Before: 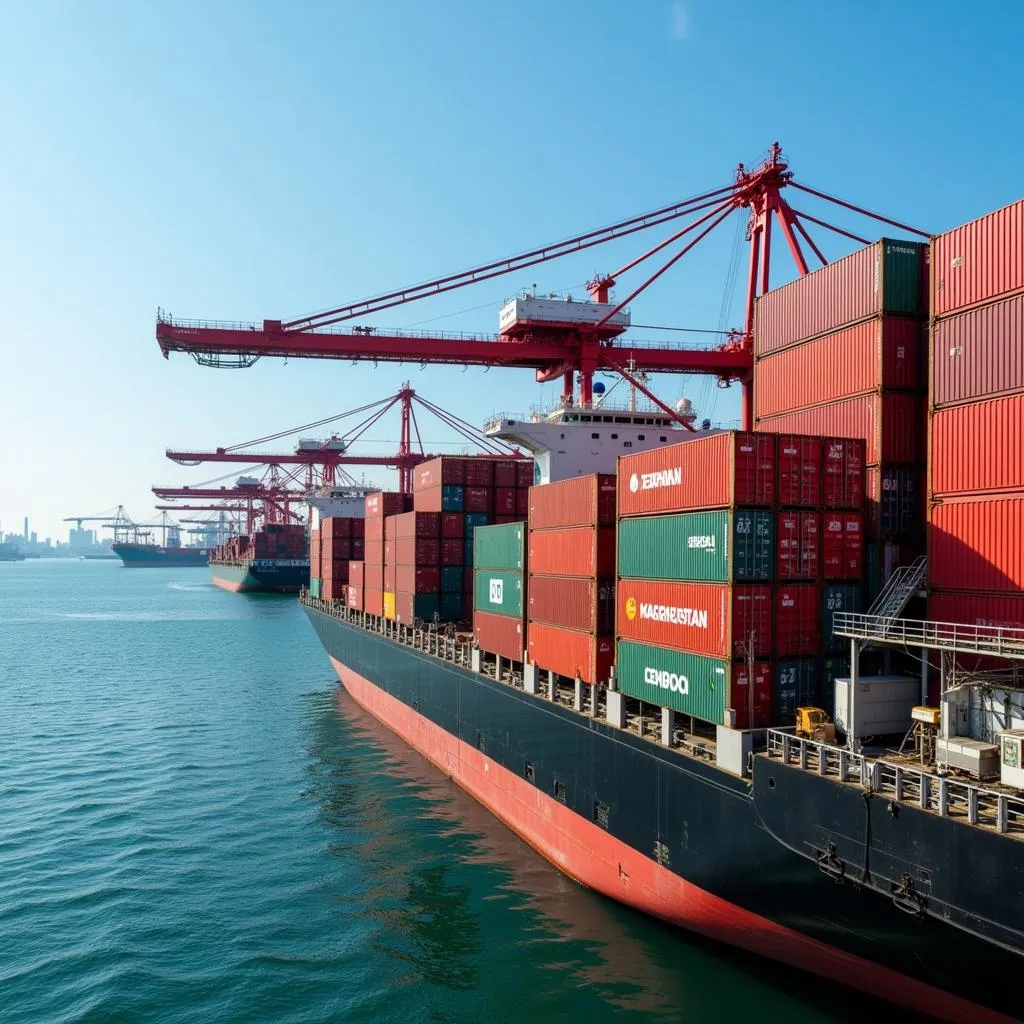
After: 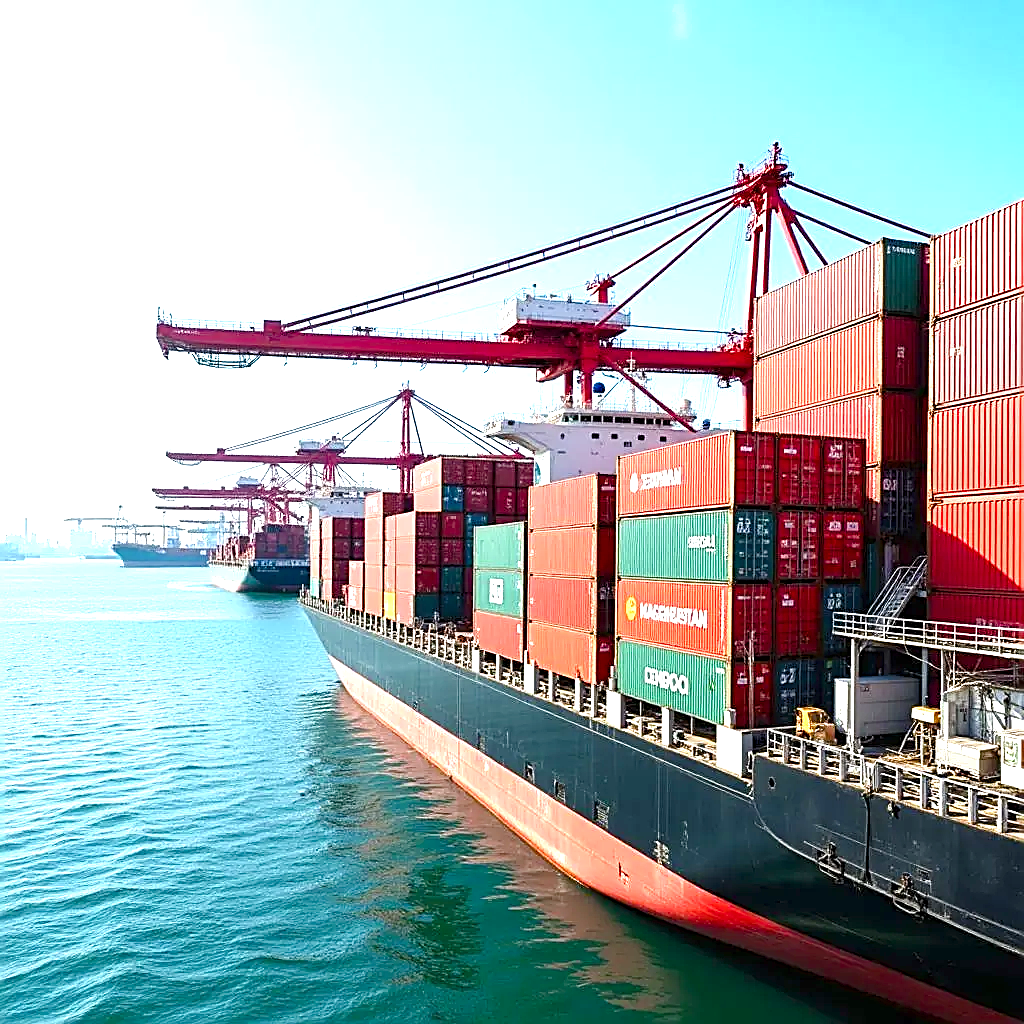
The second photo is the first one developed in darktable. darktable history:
exposure: black level correction 0, exposure 1.482 EV, compensate highlight preservation false
sharpen: amount 0.896
color balance rgb: perceptual saturation grading › global saturation 20.053%, perceptual saturation grading › highlights -19.906%, perceptual saturation grading › shadows 29.724%, global vibrance -24.961%
